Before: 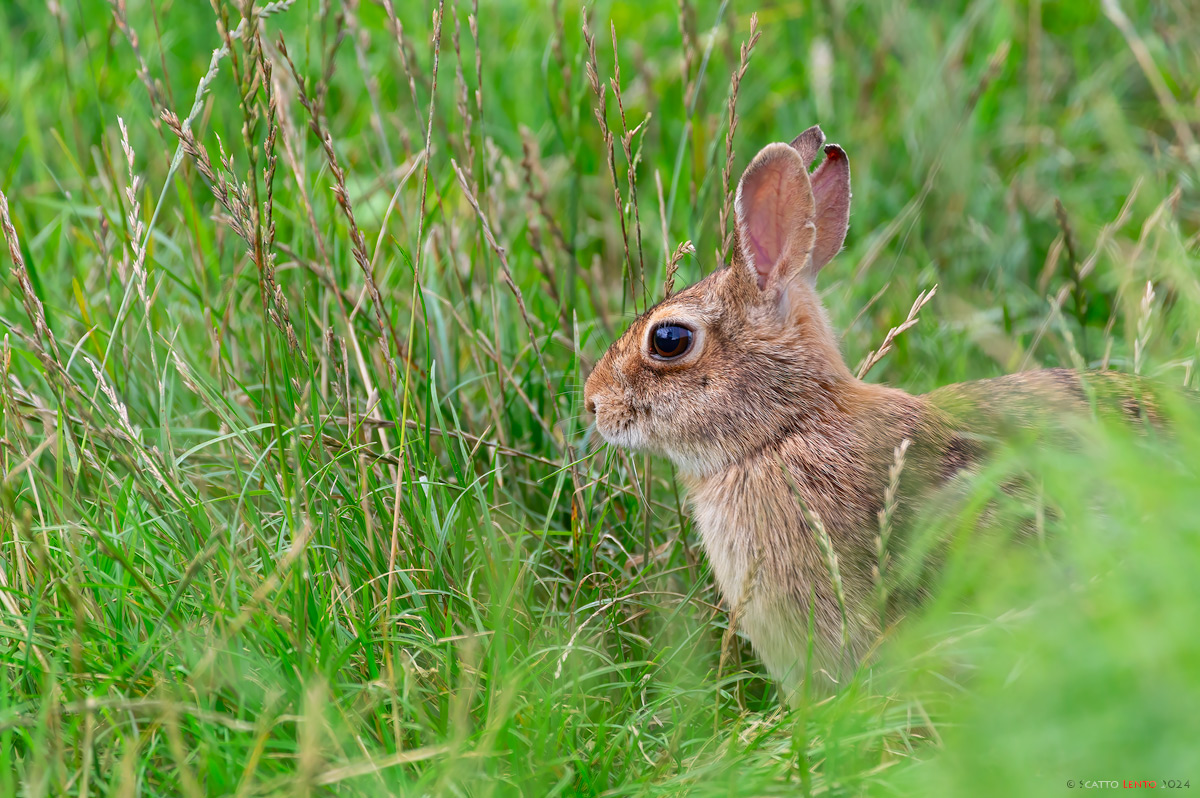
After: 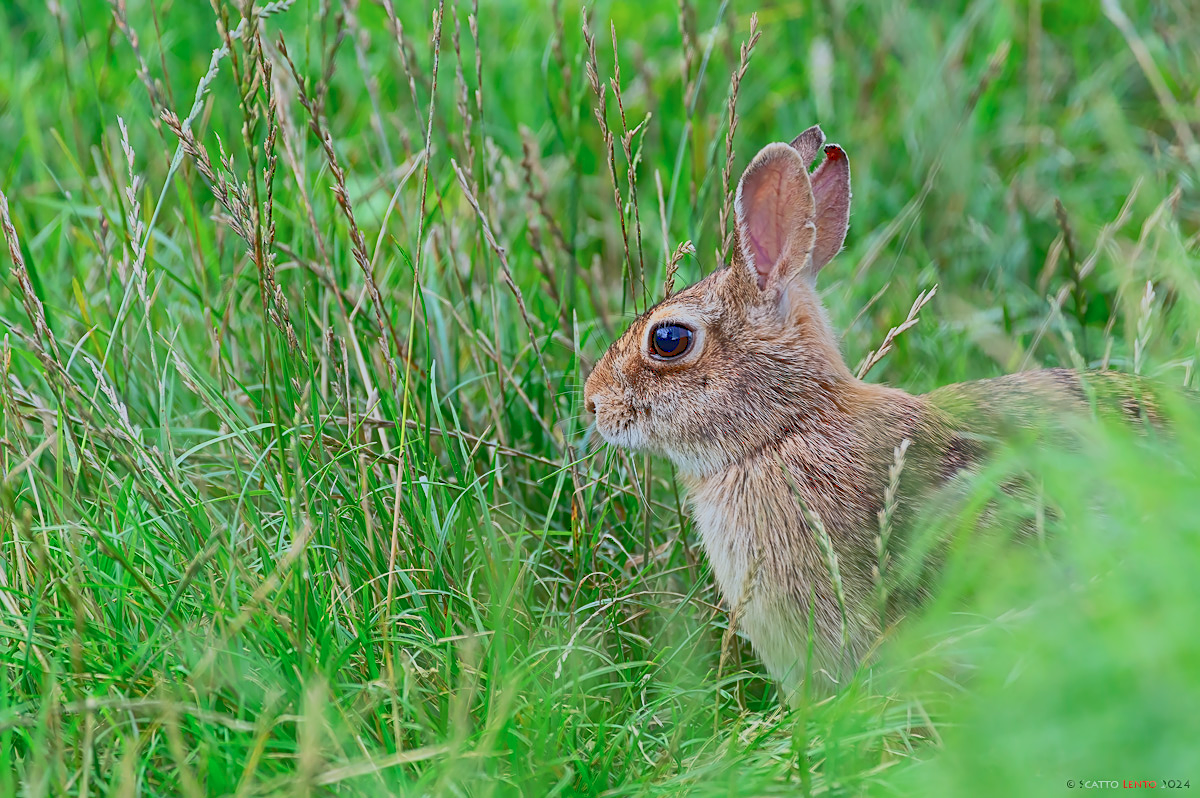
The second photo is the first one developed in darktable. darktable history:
color calibration: illuminant Planckian (black body), x 0.368, y 0.361, temperature 4275.92 K
tone curve: curves: ch0 [(0, 0.148) (0.191, 0.225) (0.712, 0.695) (0.864, 0.797) (1, 0.839)]
sharpen: amount 0.6
tone equalizer: on, module defaults
